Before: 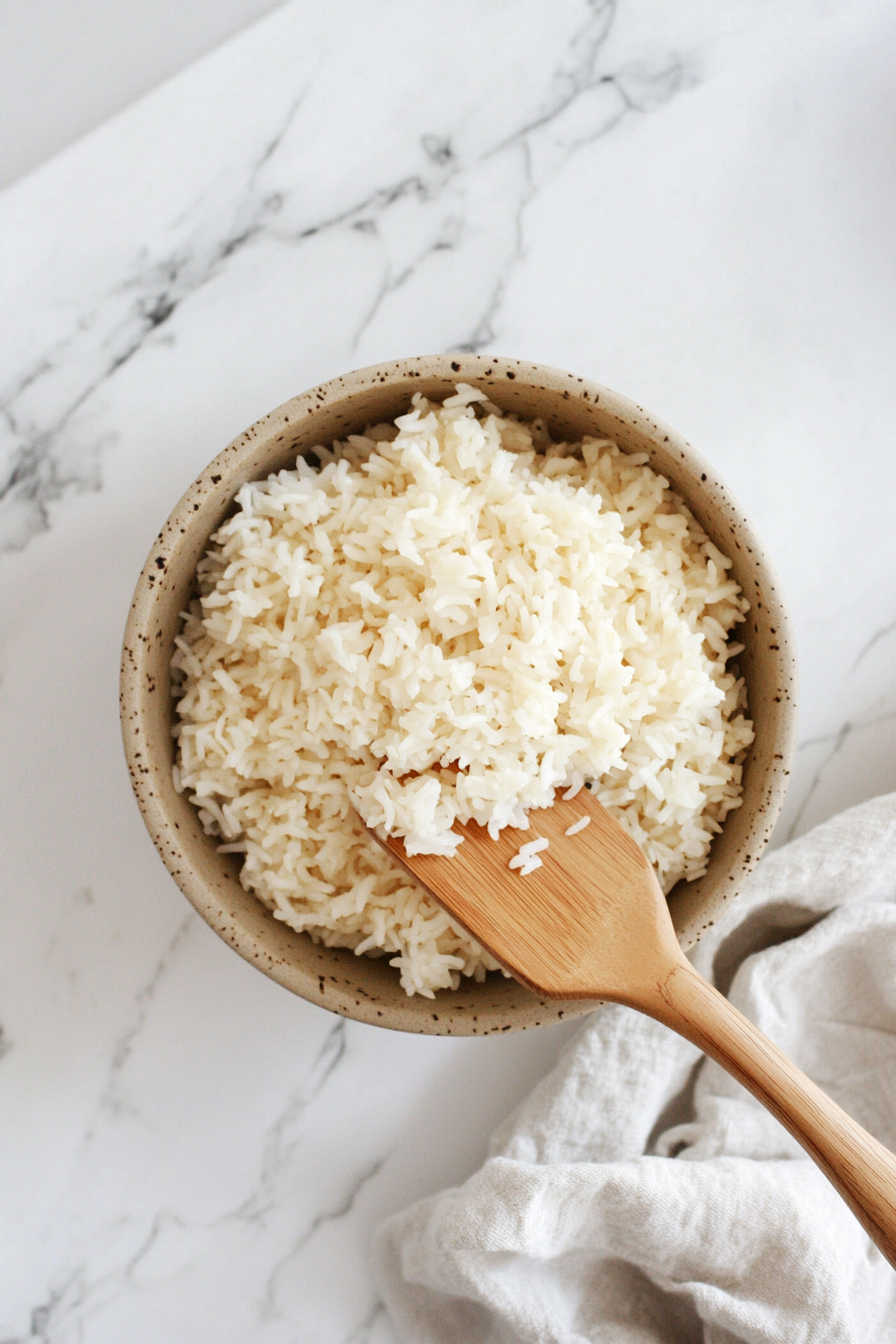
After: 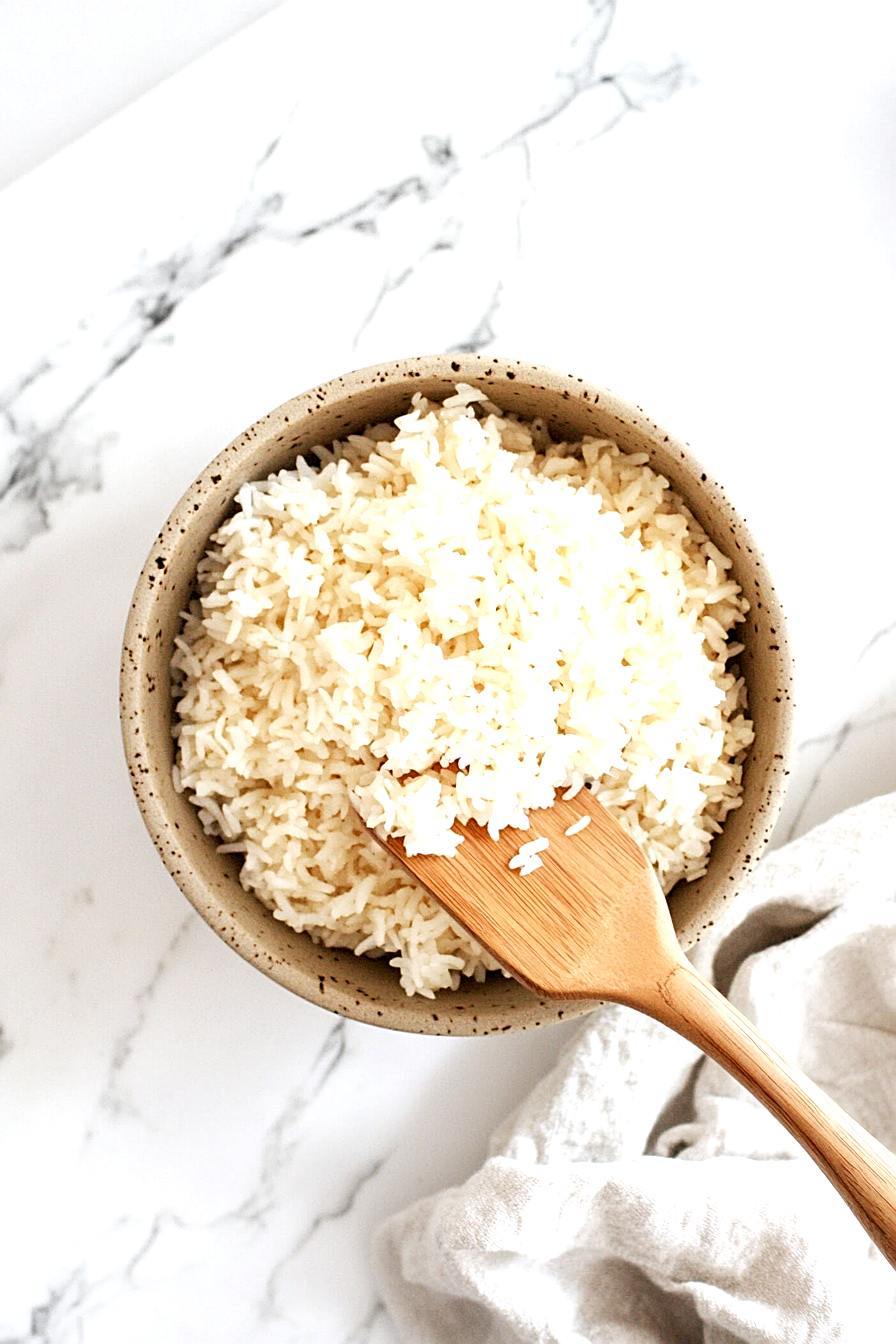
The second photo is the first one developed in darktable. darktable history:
sharpen: on, module defaults
exposure: black level correction 0.002, exposure 0.15 EV, compensate highlight preservation false
local contrast: highlights 103%, shadows 97%, detail 119%, midtone range 0.2
tone equalizer: -8 EV -0.43 EV, -7 EV -0.385 EV, -6 EV -0.299 EV, -5 EV -0.258 EV, -3 EV 0.236 EV, -2 EV 0.321 EV, -1 EV 0.363 EV, +0 EV 0.417 EV
